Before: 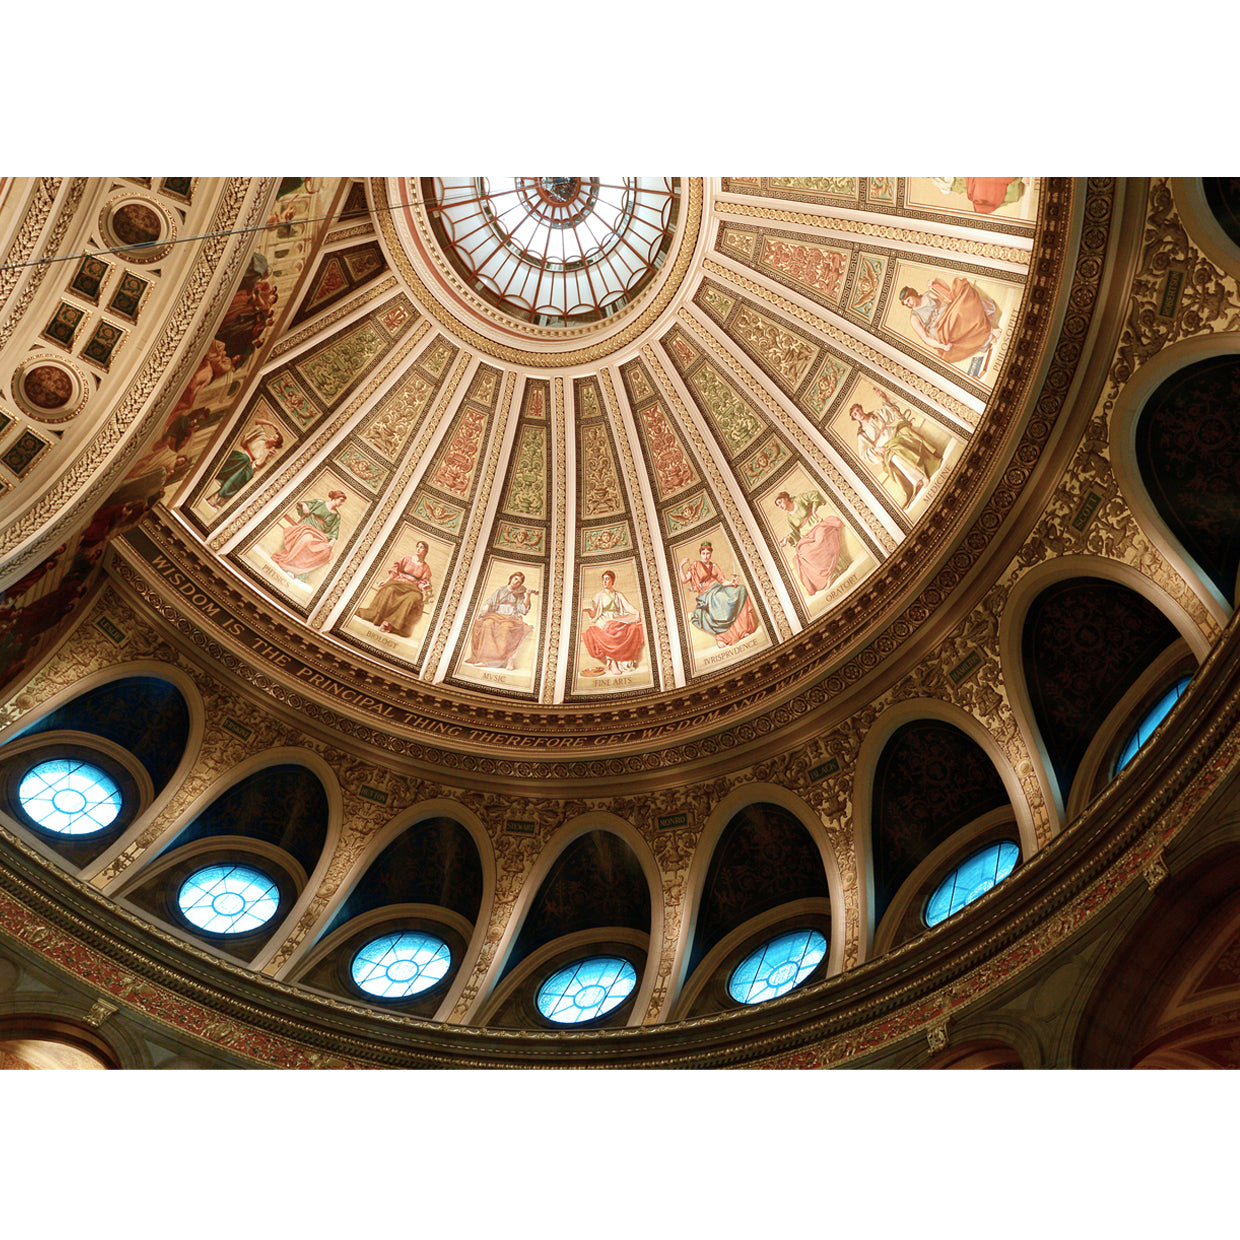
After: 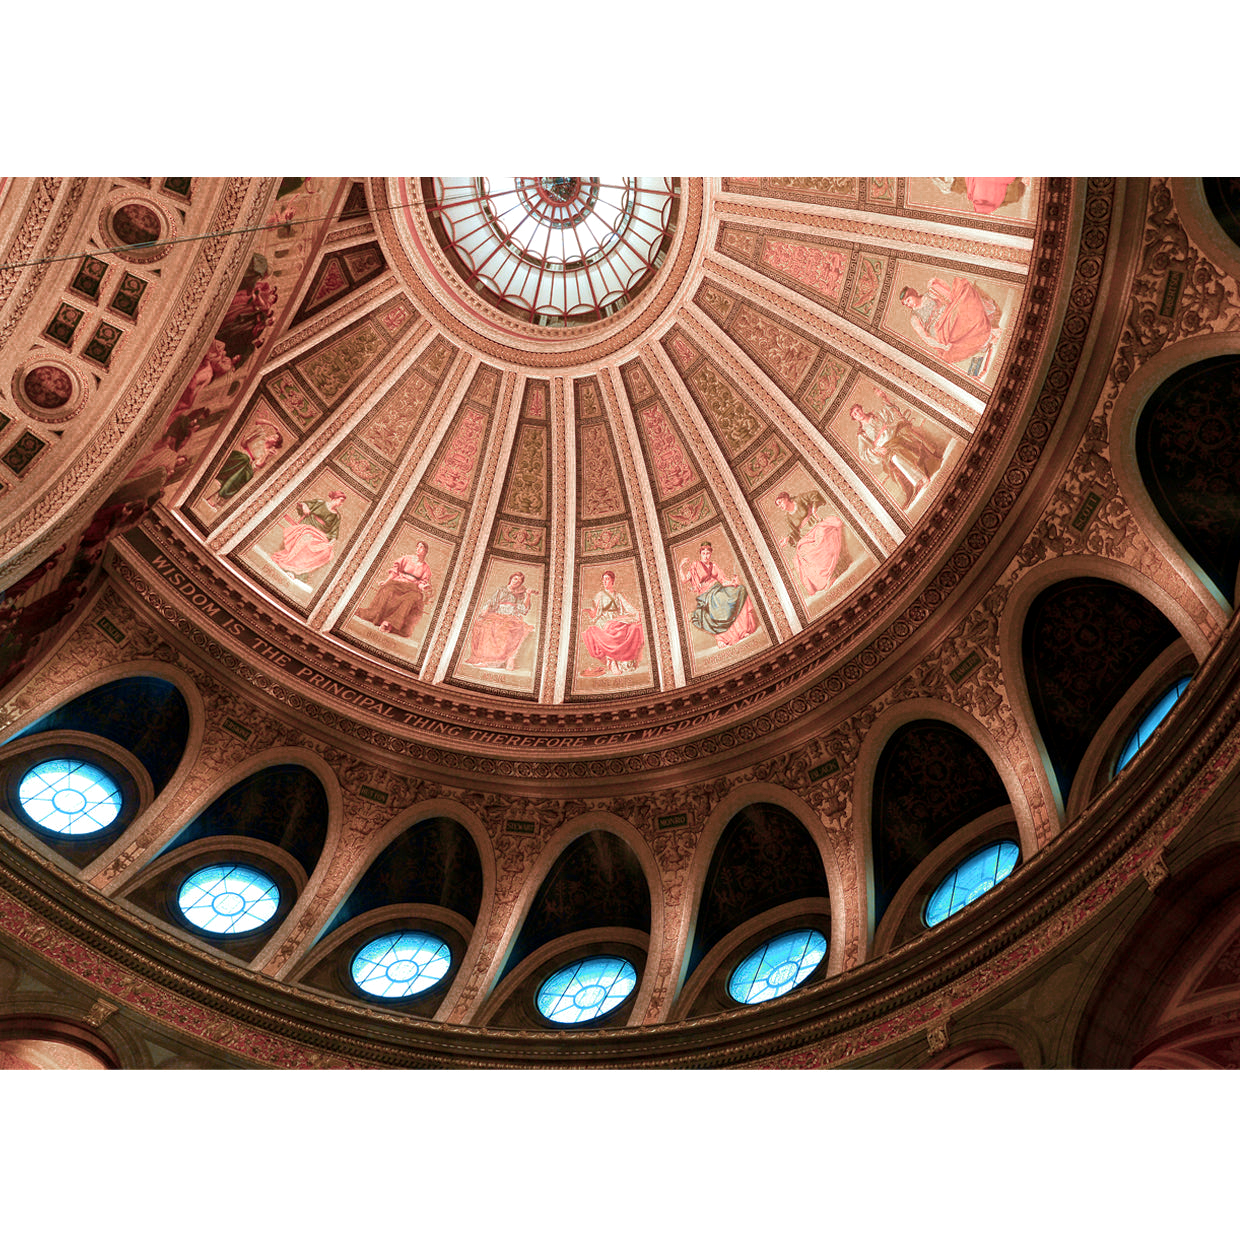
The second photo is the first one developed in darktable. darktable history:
local contrast: highlights 101%, shadows 100%, detail 119%, midtone range 0.2
exposure: compensate highlight preservation false
color zones: curves: ch0 [(0.006, 0.385) (0.143, 0.563) (0.243, 0.321) (0.352, 0.464) (0.516, 0.456) (0.625, 0.5) (0.75, 0.5) (0.875, 0.5)]; ch1 [(0, 0.5) (0.134, 0.504) (0.246, 0.463) (0.421, 0.515) (0.5, 0.56) (0.625, 0.5) (0.75, 0.5) (0.875, 0.5)]; ch2 [(0, 0.5) (0.131, 0.426) (0.307, 0.289) (0.38, 0.188) (0.513, 0.216) (0.625, 0.548) (0.75, 0.468) (0.838, 0.396) (0.971, 0.311)]
velvia: strength 28.39%
